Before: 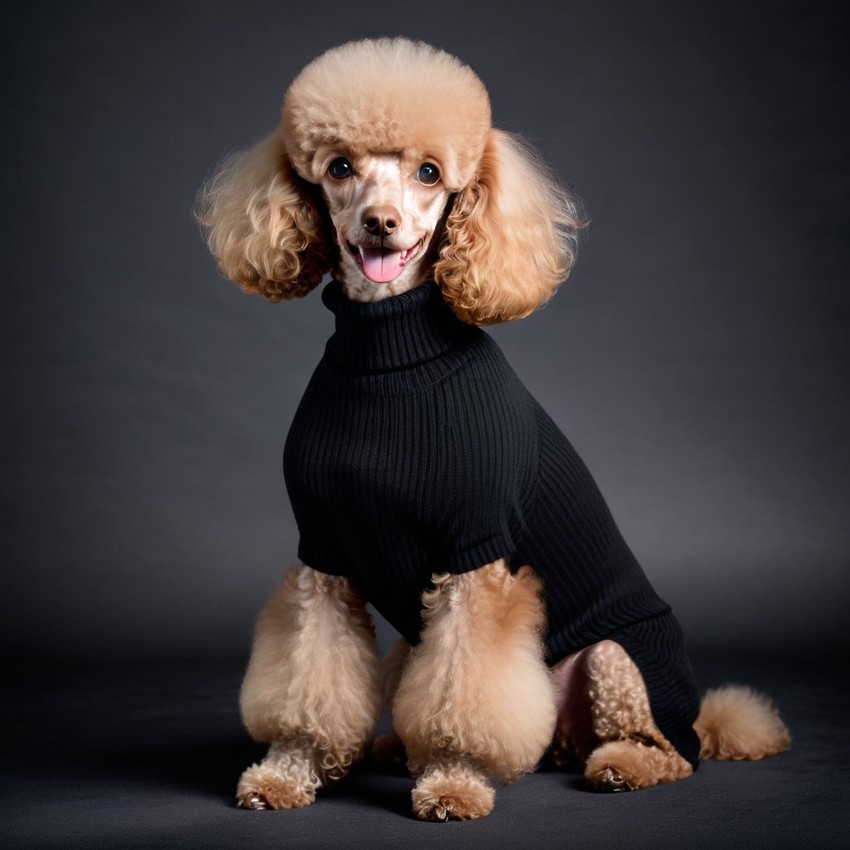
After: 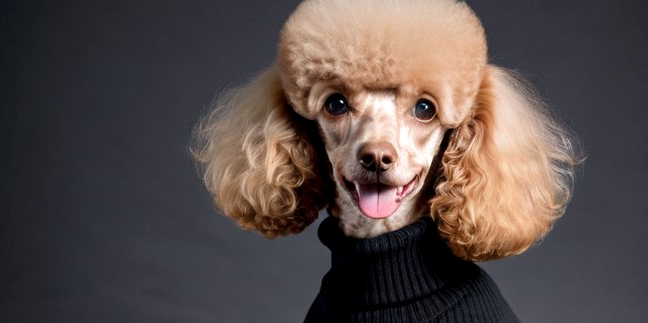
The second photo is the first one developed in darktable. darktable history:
local contrast: highlights 100%, shadows 100%, detail 120%, midtone range 0.2
crop: left 0.579%, top 7.627%, right 23.167%, bottom 54.275%
